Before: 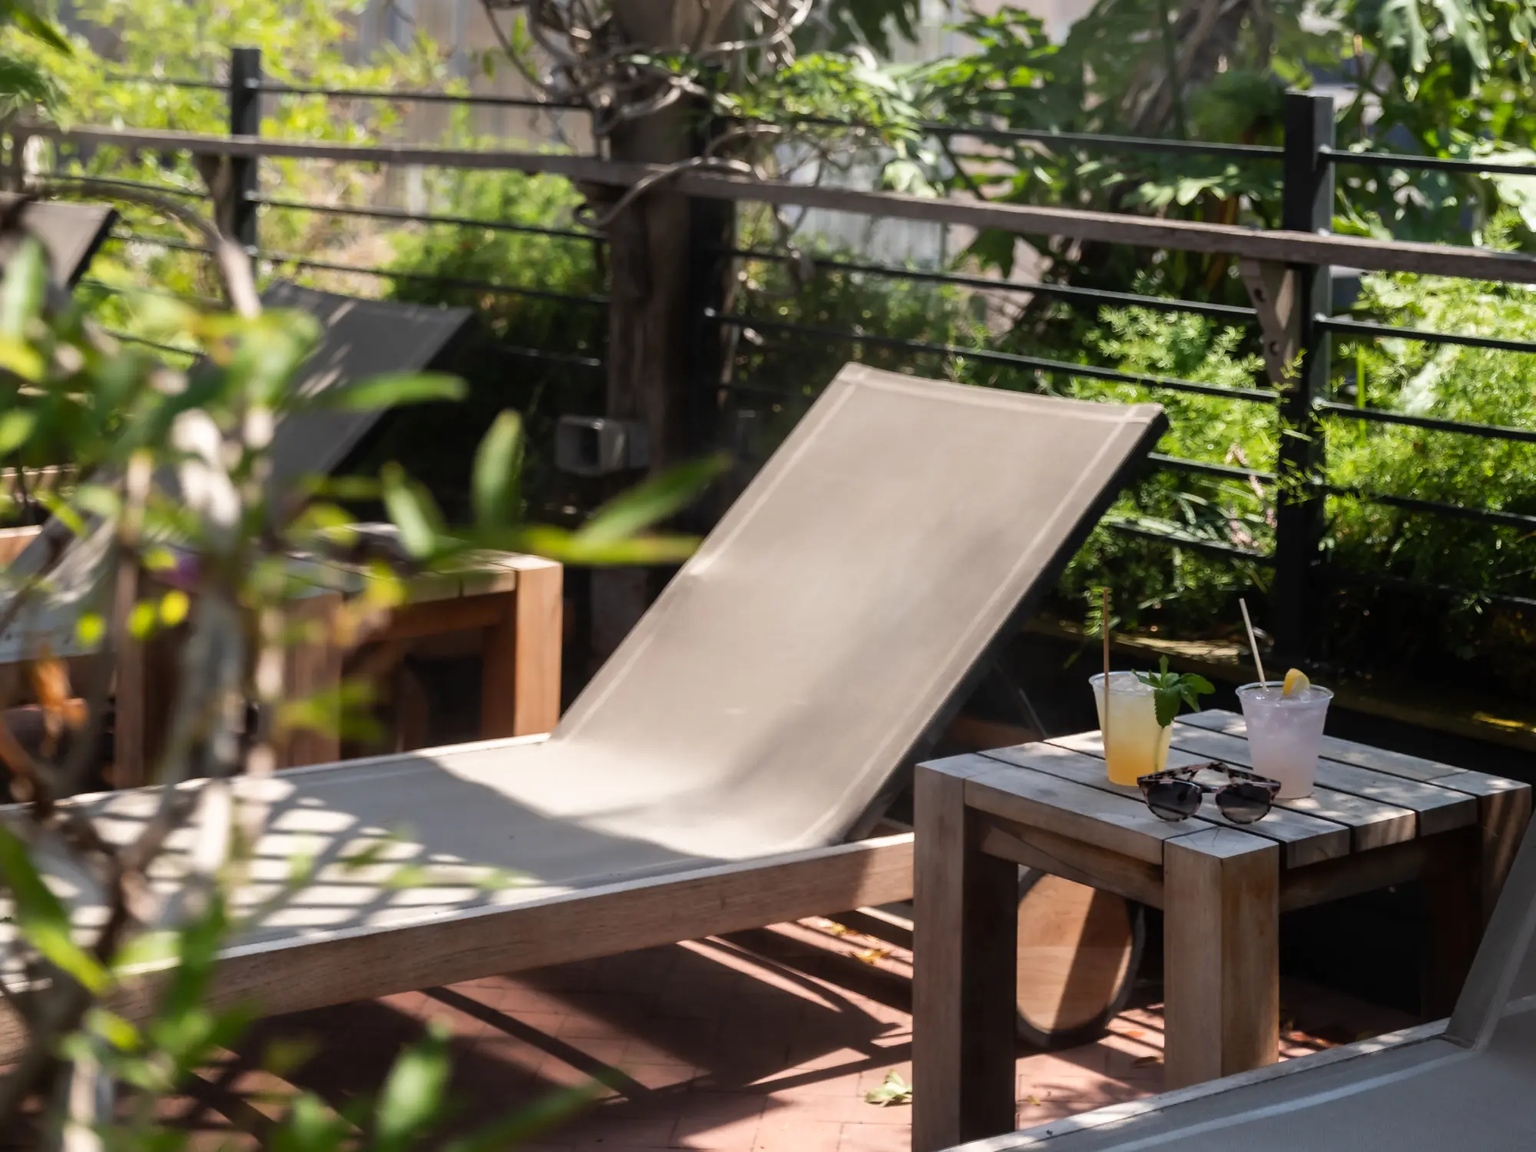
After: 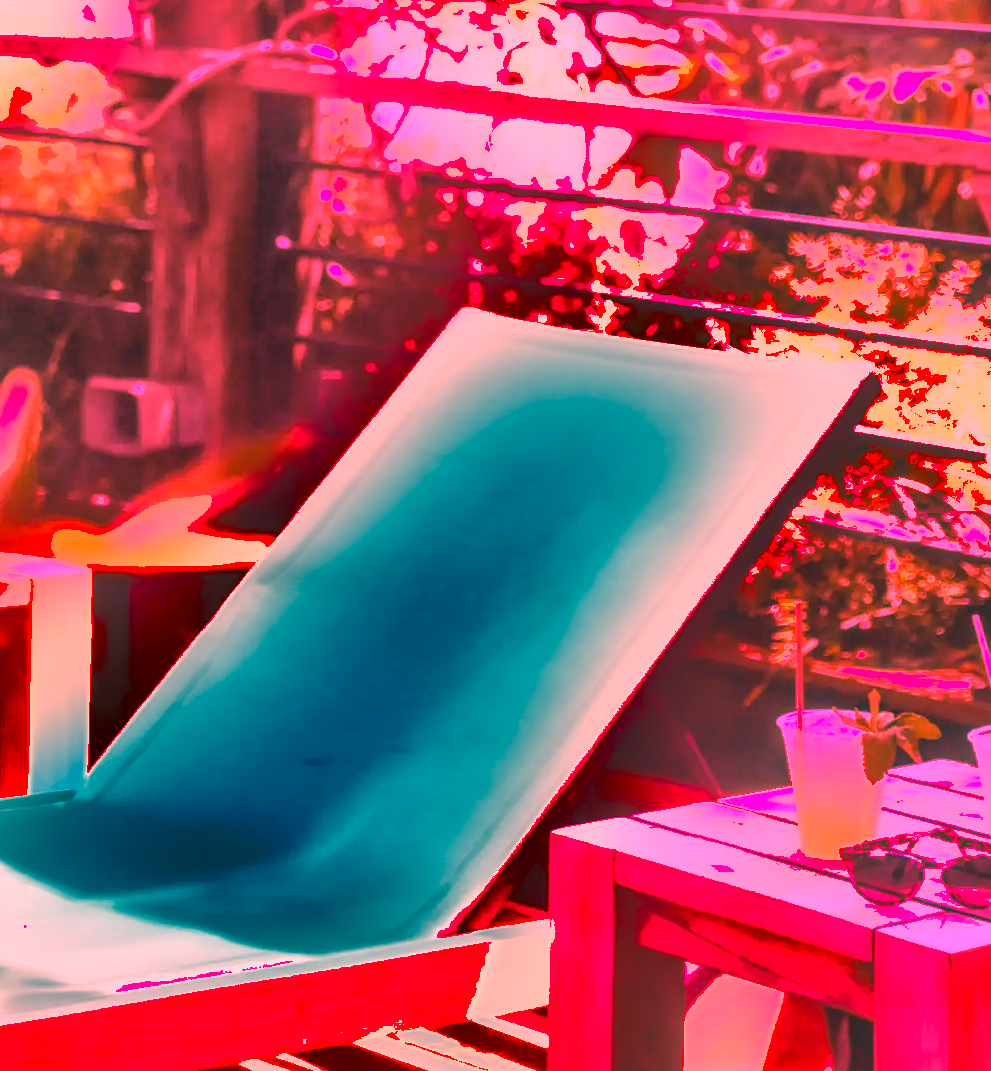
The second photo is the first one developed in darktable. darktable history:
shadows and highlights: shadows color adjustment 97.66%, soften with gaussian
crop: left 32.075%, top 10.976%, right 18.355%, bottom 17.596%
white balance: red 4.26, blue 1.802
local contrast: highlights 48%, shadows 0%, detail 100%
